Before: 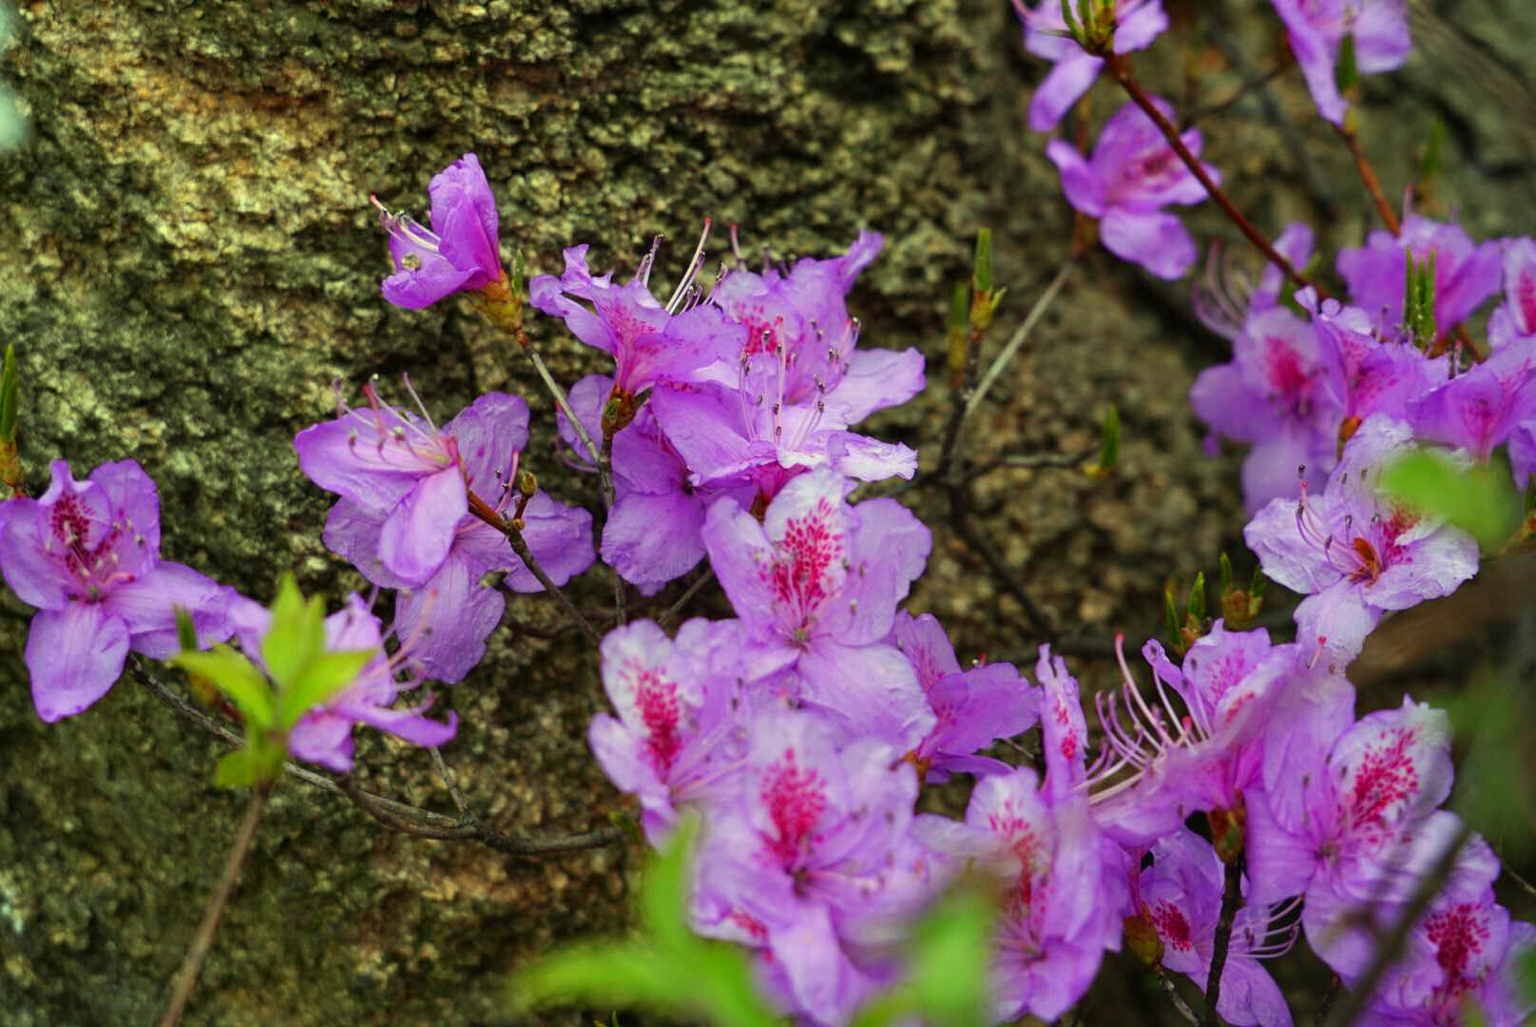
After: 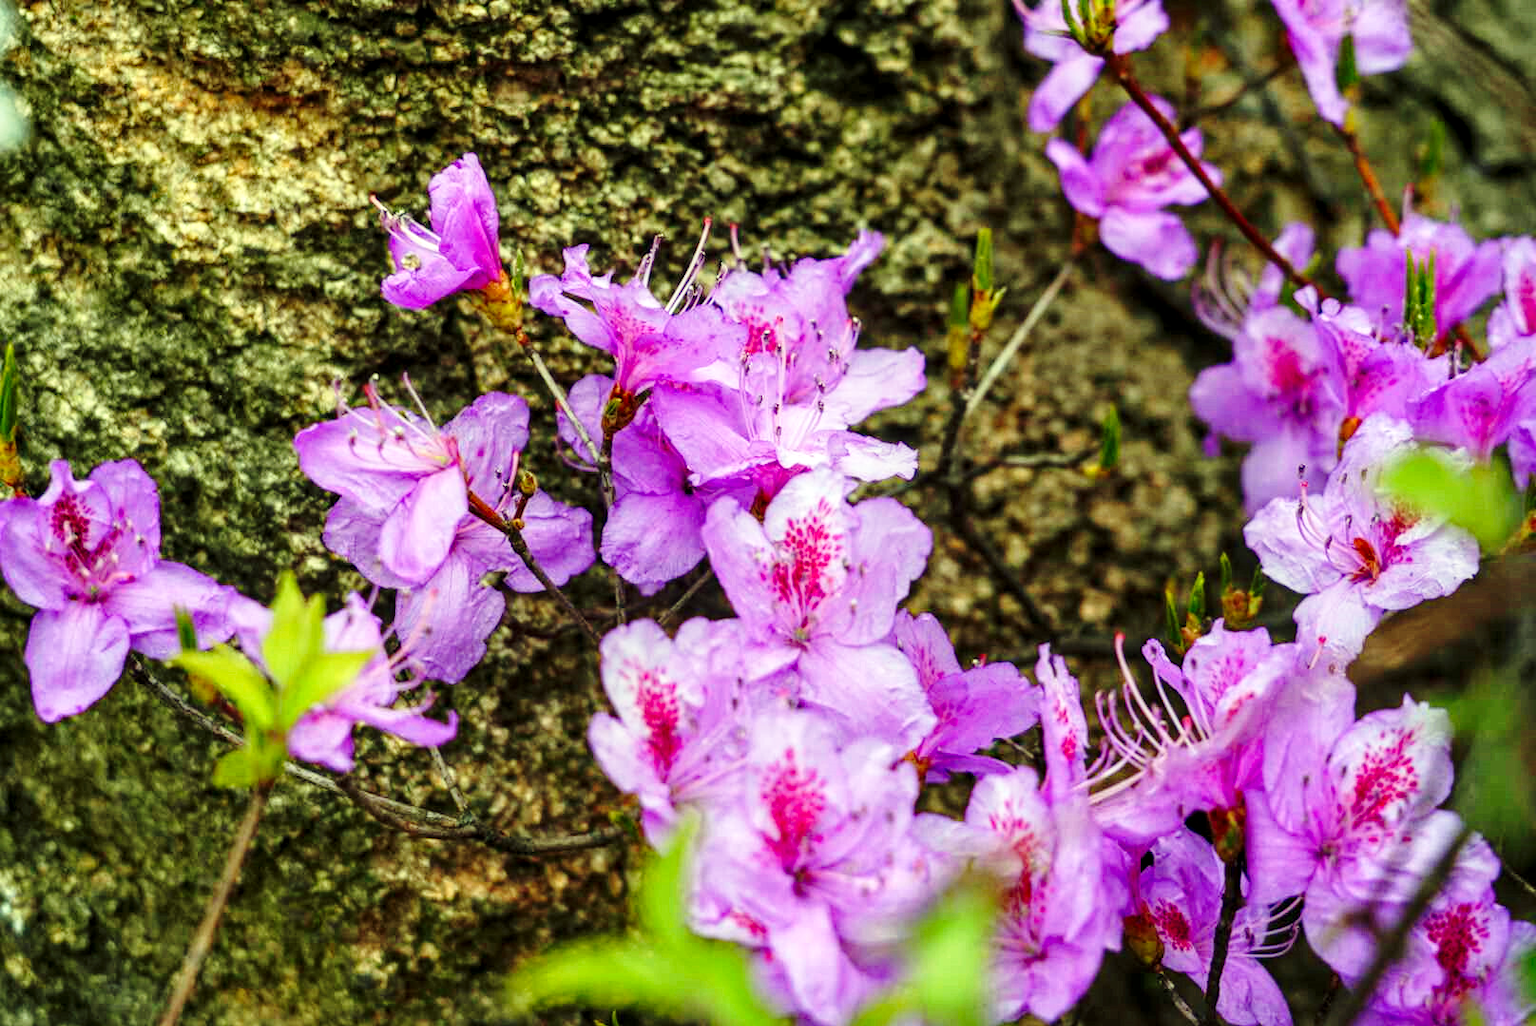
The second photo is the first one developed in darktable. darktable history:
white balance: emerald 1
local contrast: detail 130%
base curve: curves: ch0 [(0, 0) (0.028, 0.03) (0.121, 0.232) (0.46, 0.748) (0.859, 0.968) (1, 1)], preserve colors none
